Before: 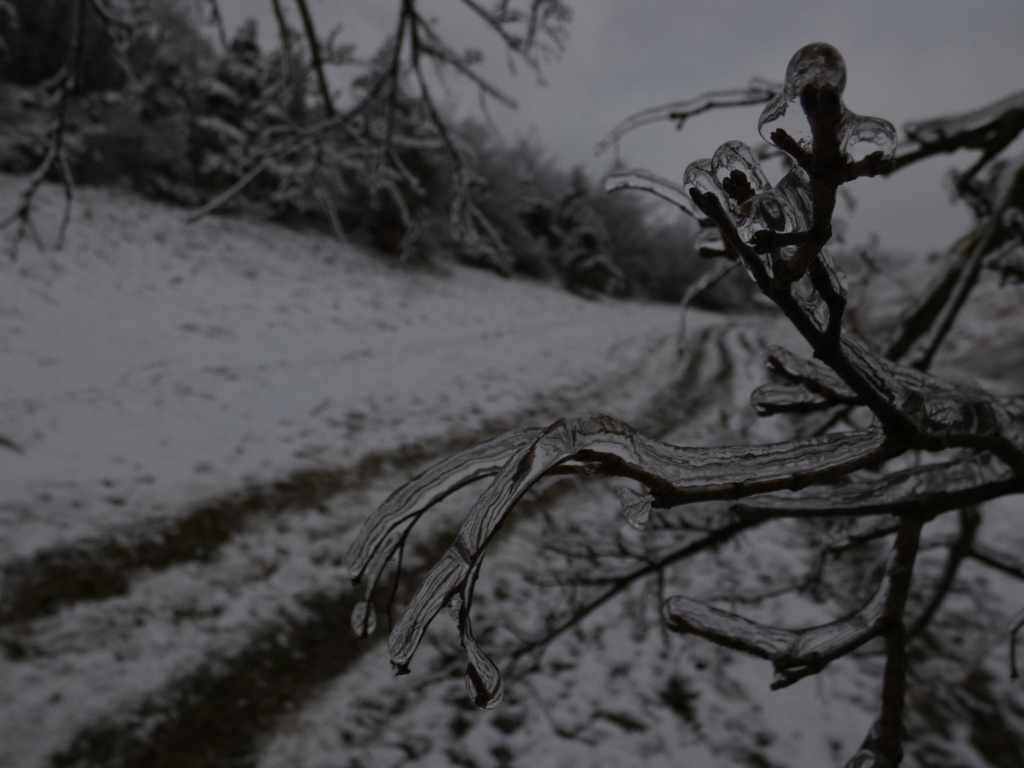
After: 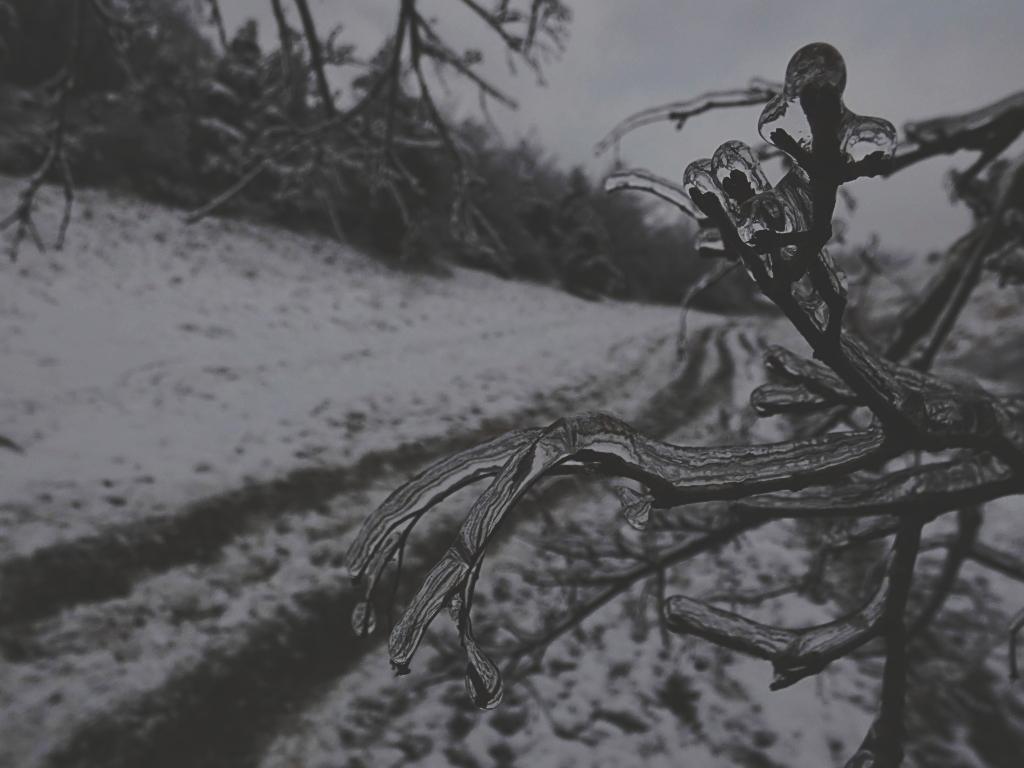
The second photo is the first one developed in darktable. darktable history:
shadows and highlights: shadows 20.79, highlights -36.34, soften with gaussian
sharpen: on, module defaults
base curve: curves: ch0 [(0, 0.024) (0.055, 0.065) (0.121, 0.166) (0.236, 0.319) (0.693, 0.726) (1, 1)], preserve colors none
